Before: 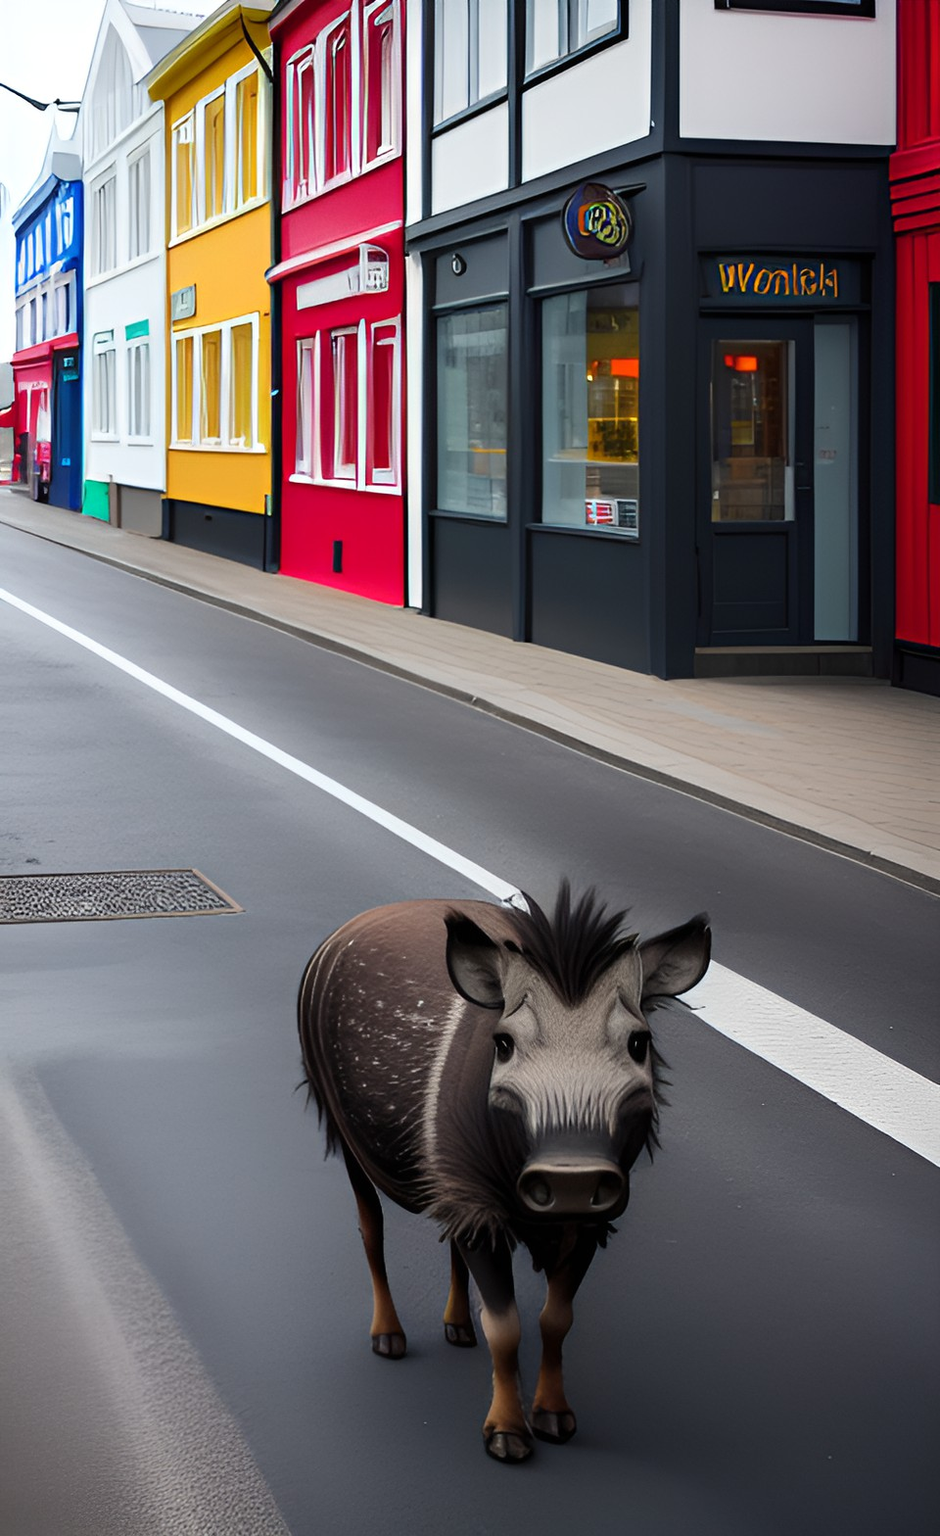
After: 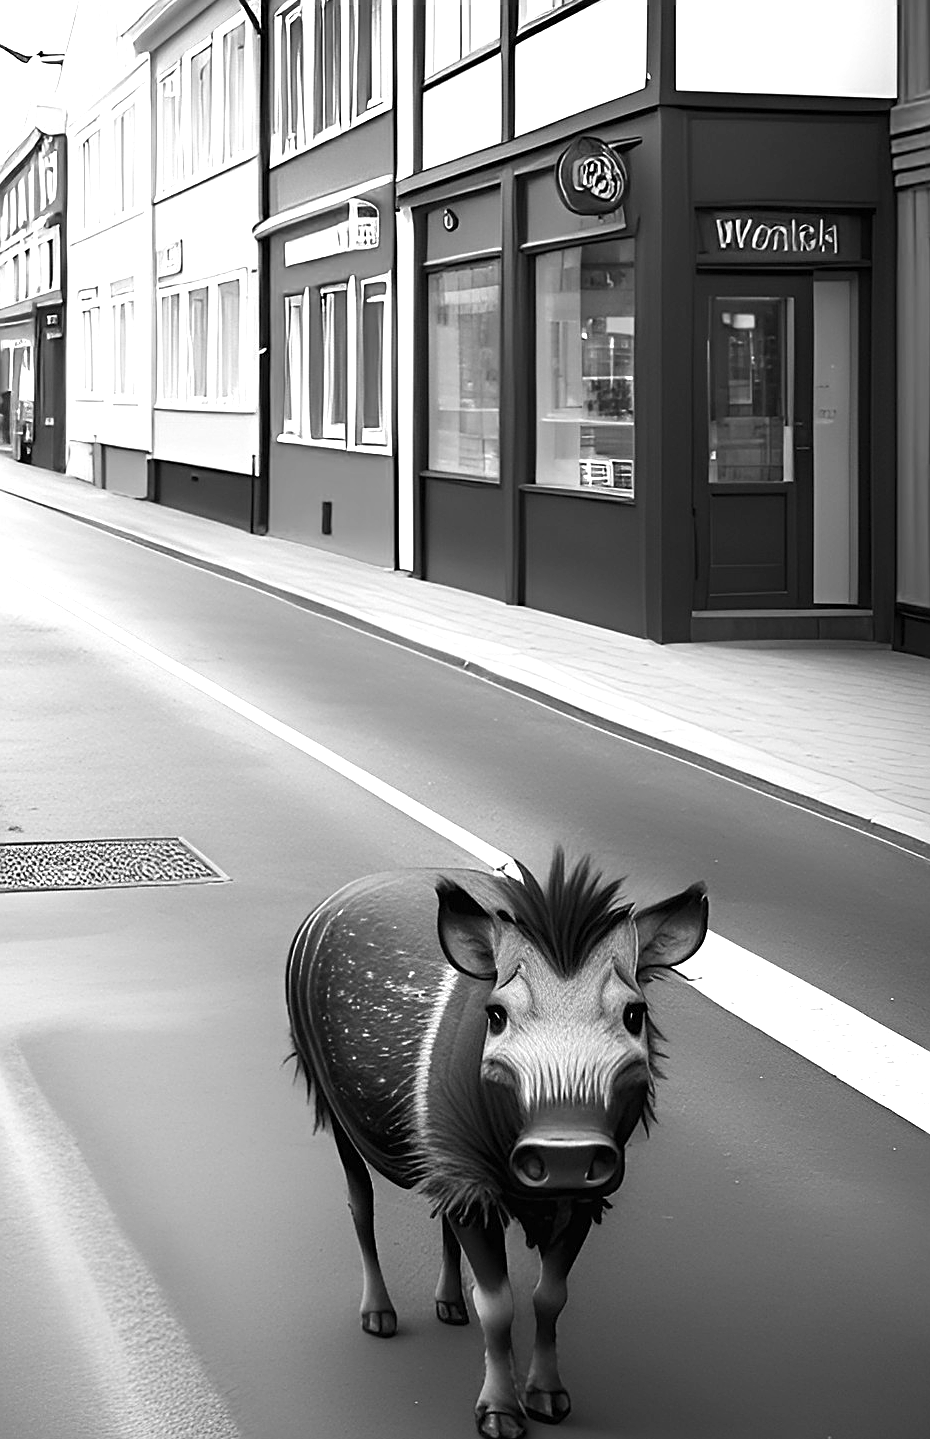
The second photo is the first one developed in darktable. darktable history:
crop: left 1.964%, top 3.251%, right 1.122%, bottom 4.933%
monochrome: on, module defaults
sharpen: on, module defaults
exposure: black level correction 0, exposure 1.1 EV, compensate exposure bias true, compensate highlight preservation false
